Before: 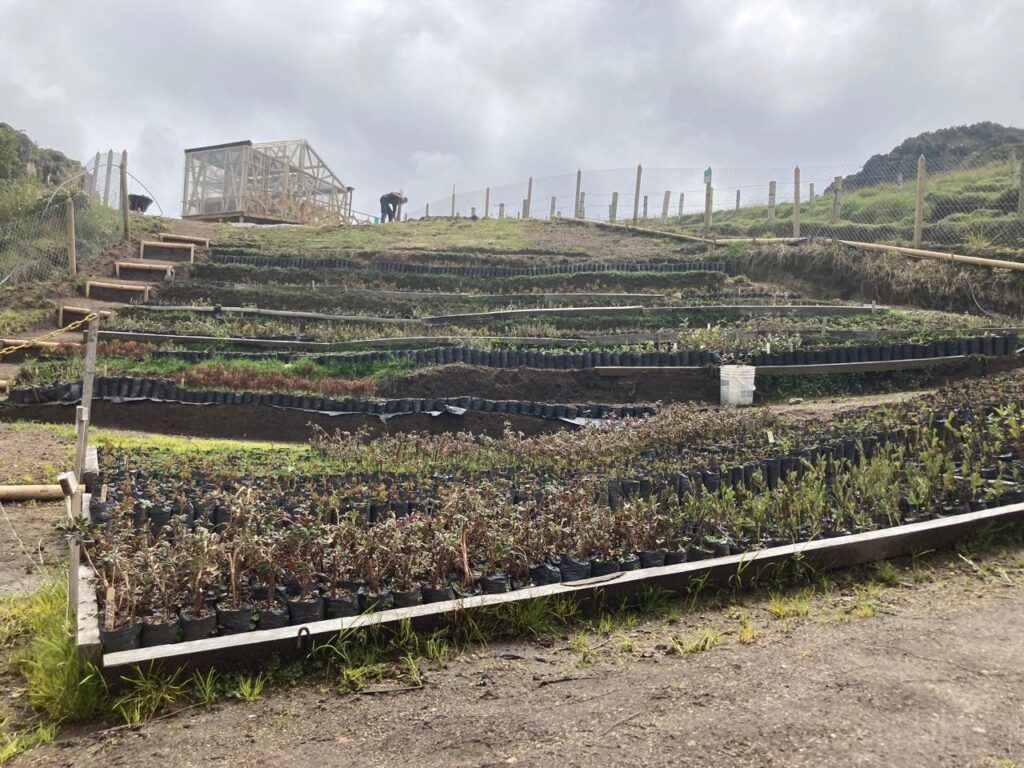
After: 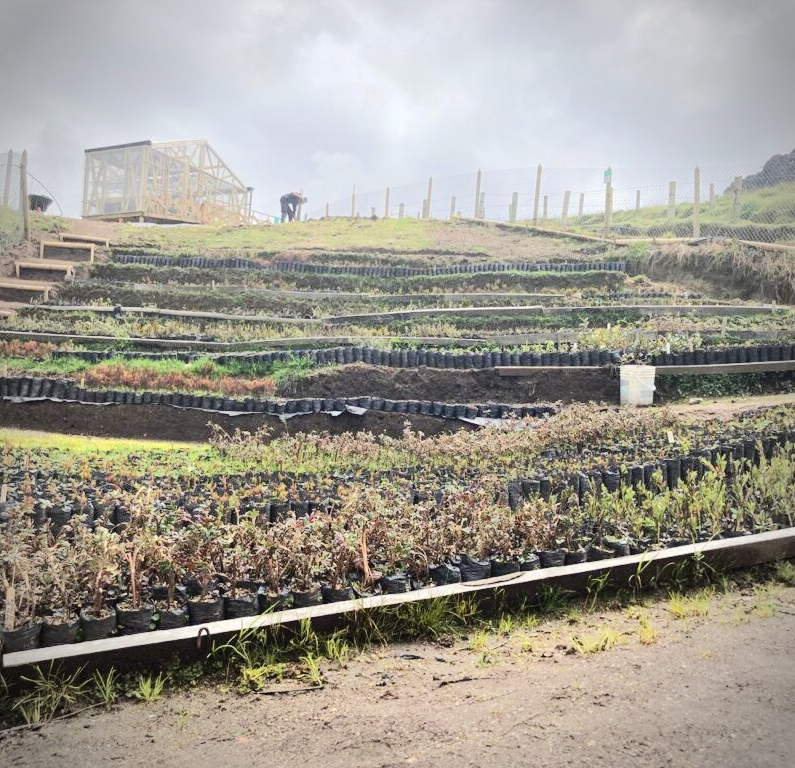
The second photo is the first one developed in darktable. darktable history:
crop: left 9.844%, right 12.449%
vignetting: brightness -0.575, center (0, 0.006)
color zones: curves: ch0 [(0.004, 0.388) (0.125, 0.392) (0.25, 0.404) (0.375, 0.5) (0.5, 0.5) (0.625, 0.5) (0.75, 0.5) (0.875, 0.5)]; ch1 [(0, 0.5) (0.125, 0.5) (0.25, 0.5) (0.375, 0.124) (0.524, 0.124) (0.645, 0.128) (0.789, 0.132) (0.914, 0.096) (0.998, 0.068)], mix -95.11%
tone equalizer: -7 EV 0.152 EV, -6 EV 0.623 EV, -5 EV 1.16 EV, -4 EV 1.36 EV, -3 EV 1.16 EV, -2 EV 0.6 EV, -1 EV 0.163 EV, edges refinement/feathering 500, mask exposure compensation -1.57 EV, preserve details no
